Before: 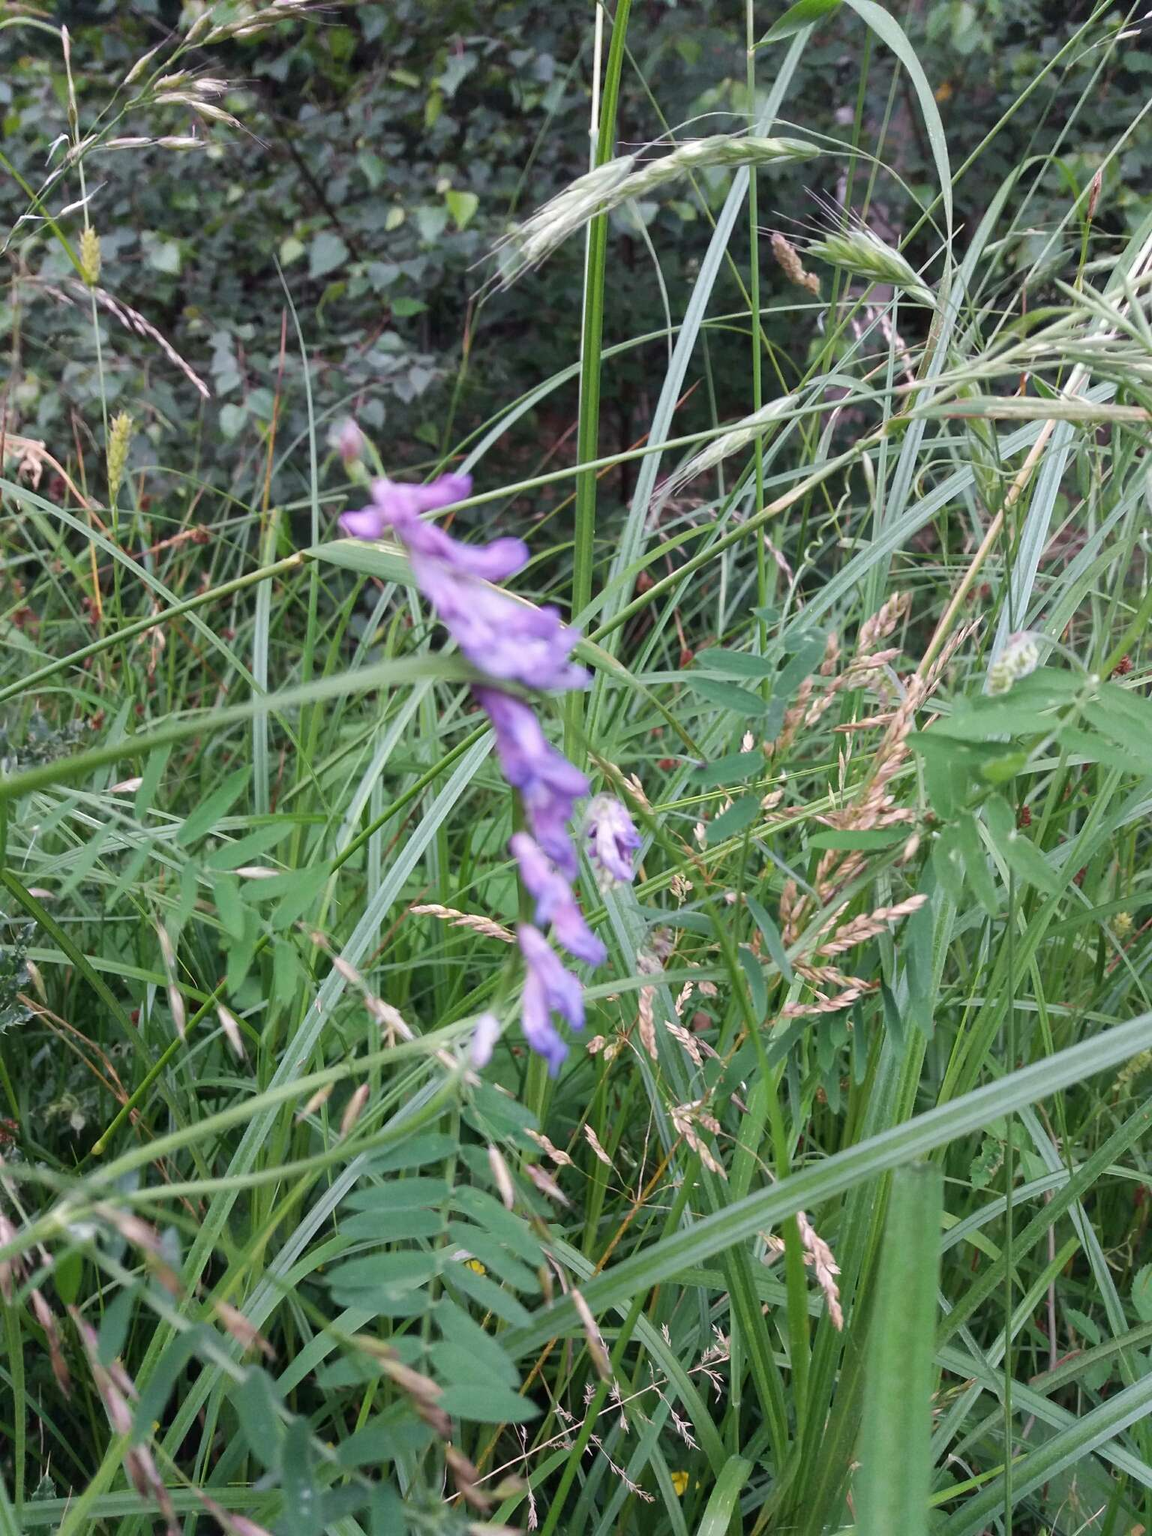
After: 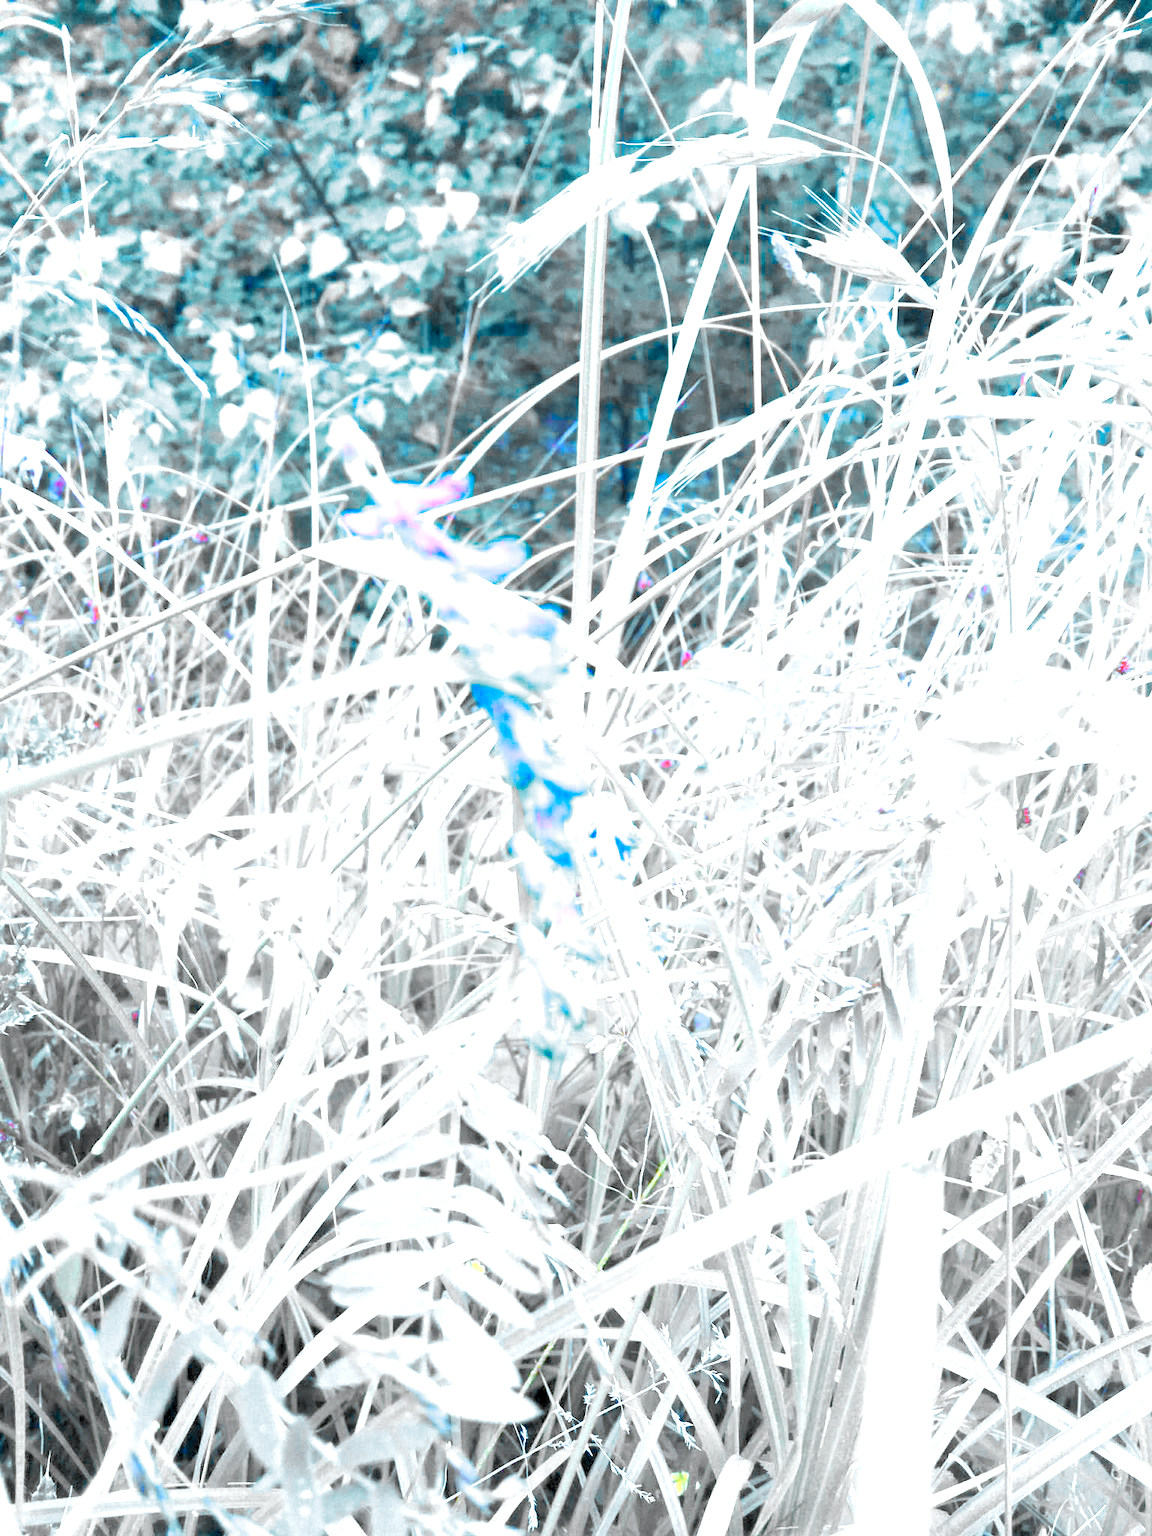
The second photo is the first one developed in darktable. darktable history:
color zones: curves: ch0 [(0.257, 0.558) (0.75, 0.565)]; ch1 [(0.004, 0.857) (0.14, 0.416) (0.257, 0.695) (0.442, 0.032) (0.736, 0.266) (0.891, 0.741)]; ch2 [(0, 0.623) (0.112, 0.436) (0.271, 0.474) (0.516, 0.64) (0.743, 0.286)]
color calibration: output R [0.999, 0.026, -0.11, 0], output G [-0.019, 1.037, -0.099, 0], output B [0.022, -0.023, 0.902, 0], illuminant as shot in camera, x 0.44, y 0.411, temperature 2859.09 K
velvia: on, module defaults
exposure: black level correction 0, exposure 1.199 EV, compensate exposure bias true, compensate highlight preservation false
levels: black 0.105%, levels [0.036, 0.364, 0.827]
tone equalizer: -8 EV -0.541 EV, edges refinement/feathering 500, mask exposure compensation -1.57 EV, preserve details no
